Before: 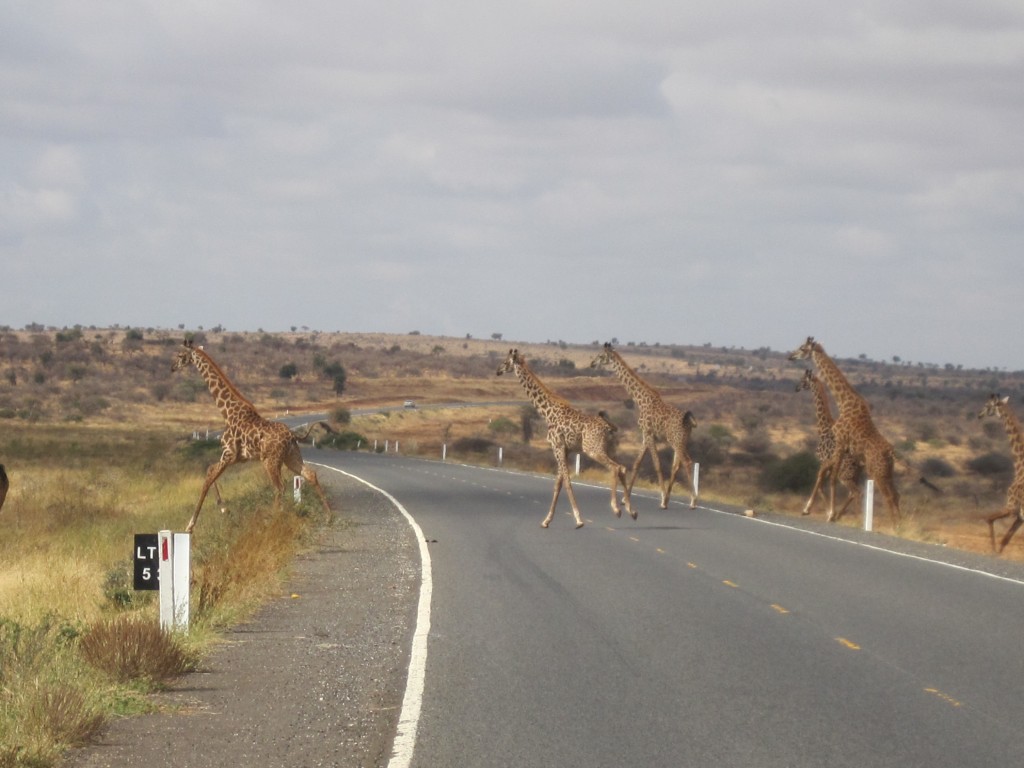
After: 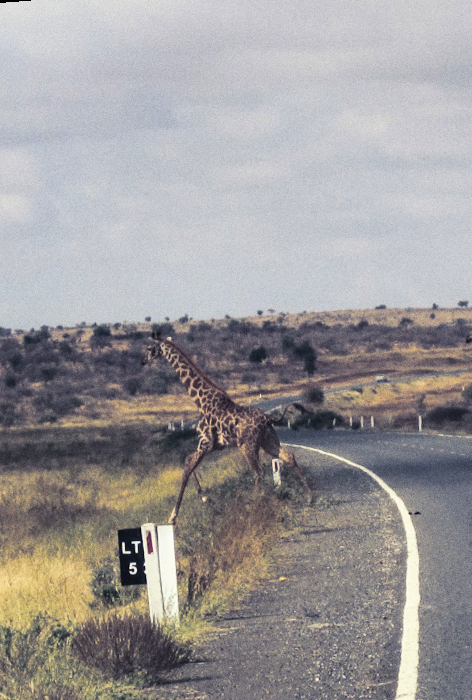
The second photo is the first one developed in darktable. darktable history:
split-toning: shadows › hue 230.4°
haze removal: compatibility mode true, adaptive false
rotate and perspective: rotation -4.57°, crop left 0.054, crop right 0.944, crop top 0.087, crop bottom 0.914
crop and rotate: left 0%, top 0%, right 50.845%
grain: coarseness 0.09 ISO
shadows and highlights: low approximation 0.01, soften with gaussian
contrast equalizer: octaves 7, y [[0.6 ×6], [0.55 ×6], [0 ×6], [0 ×6], [0 ×6]], mix -0.2
contrast brightness saturation: contrast 0.28
